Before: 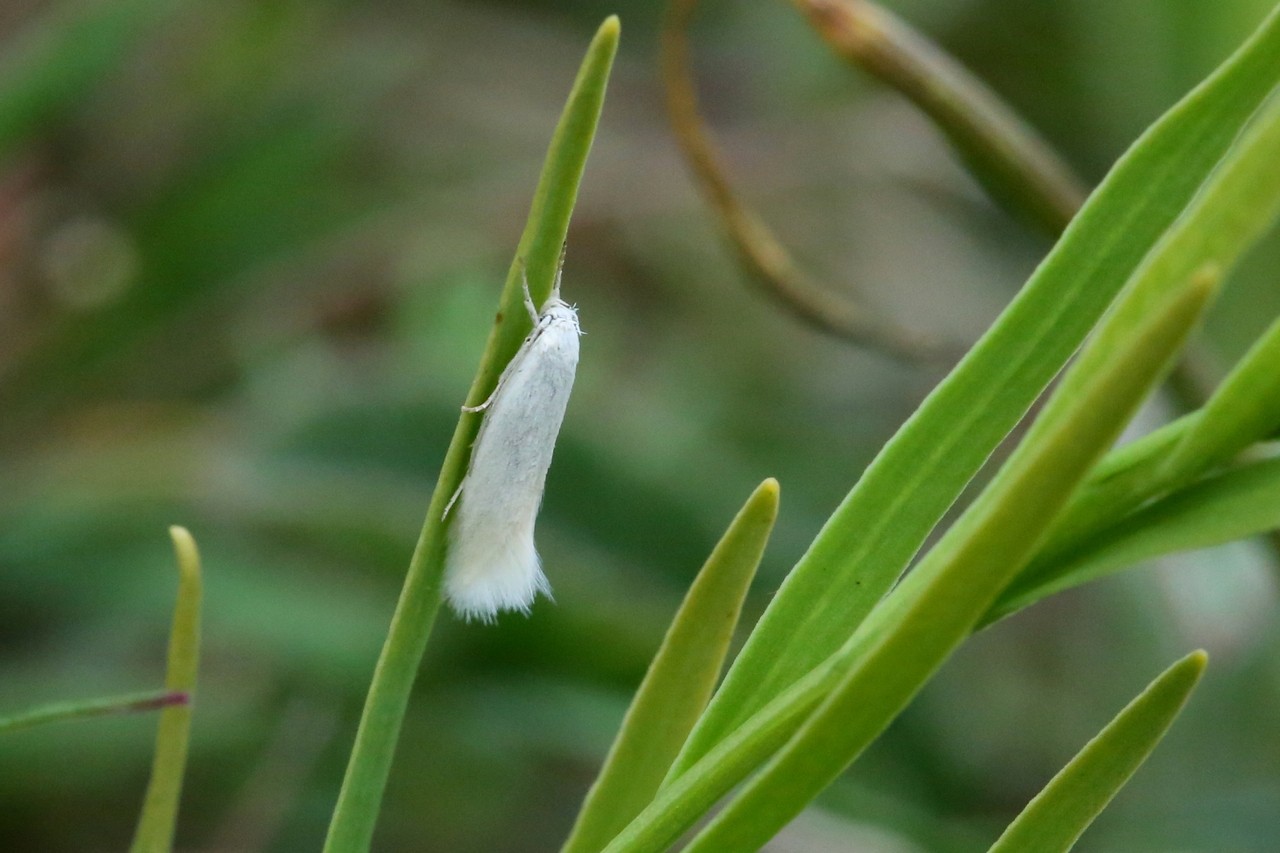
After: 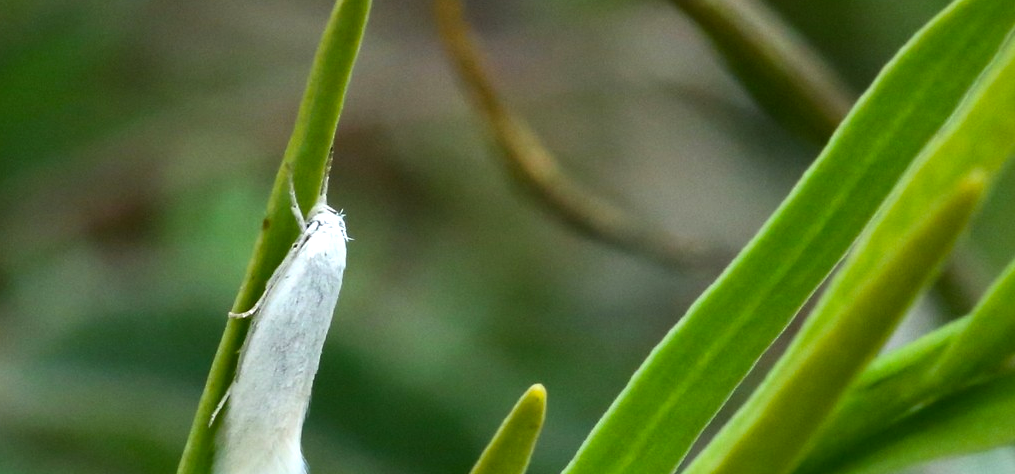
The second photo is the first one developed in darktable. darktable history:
tone equalizer: on, module defaults
color balance rgb: shadows lift › luminance -9.495%, linear chroma grading › global chroma -1.306%, perceptual saturation grading › global saturation 19.475%, perceptual brilliance grading › global brilliance 15.289%, perceptual brilliance grading › shadows -34.195%
crop: left 18.24%, top 11.127%, right 2.414%, bottom 33.261%
